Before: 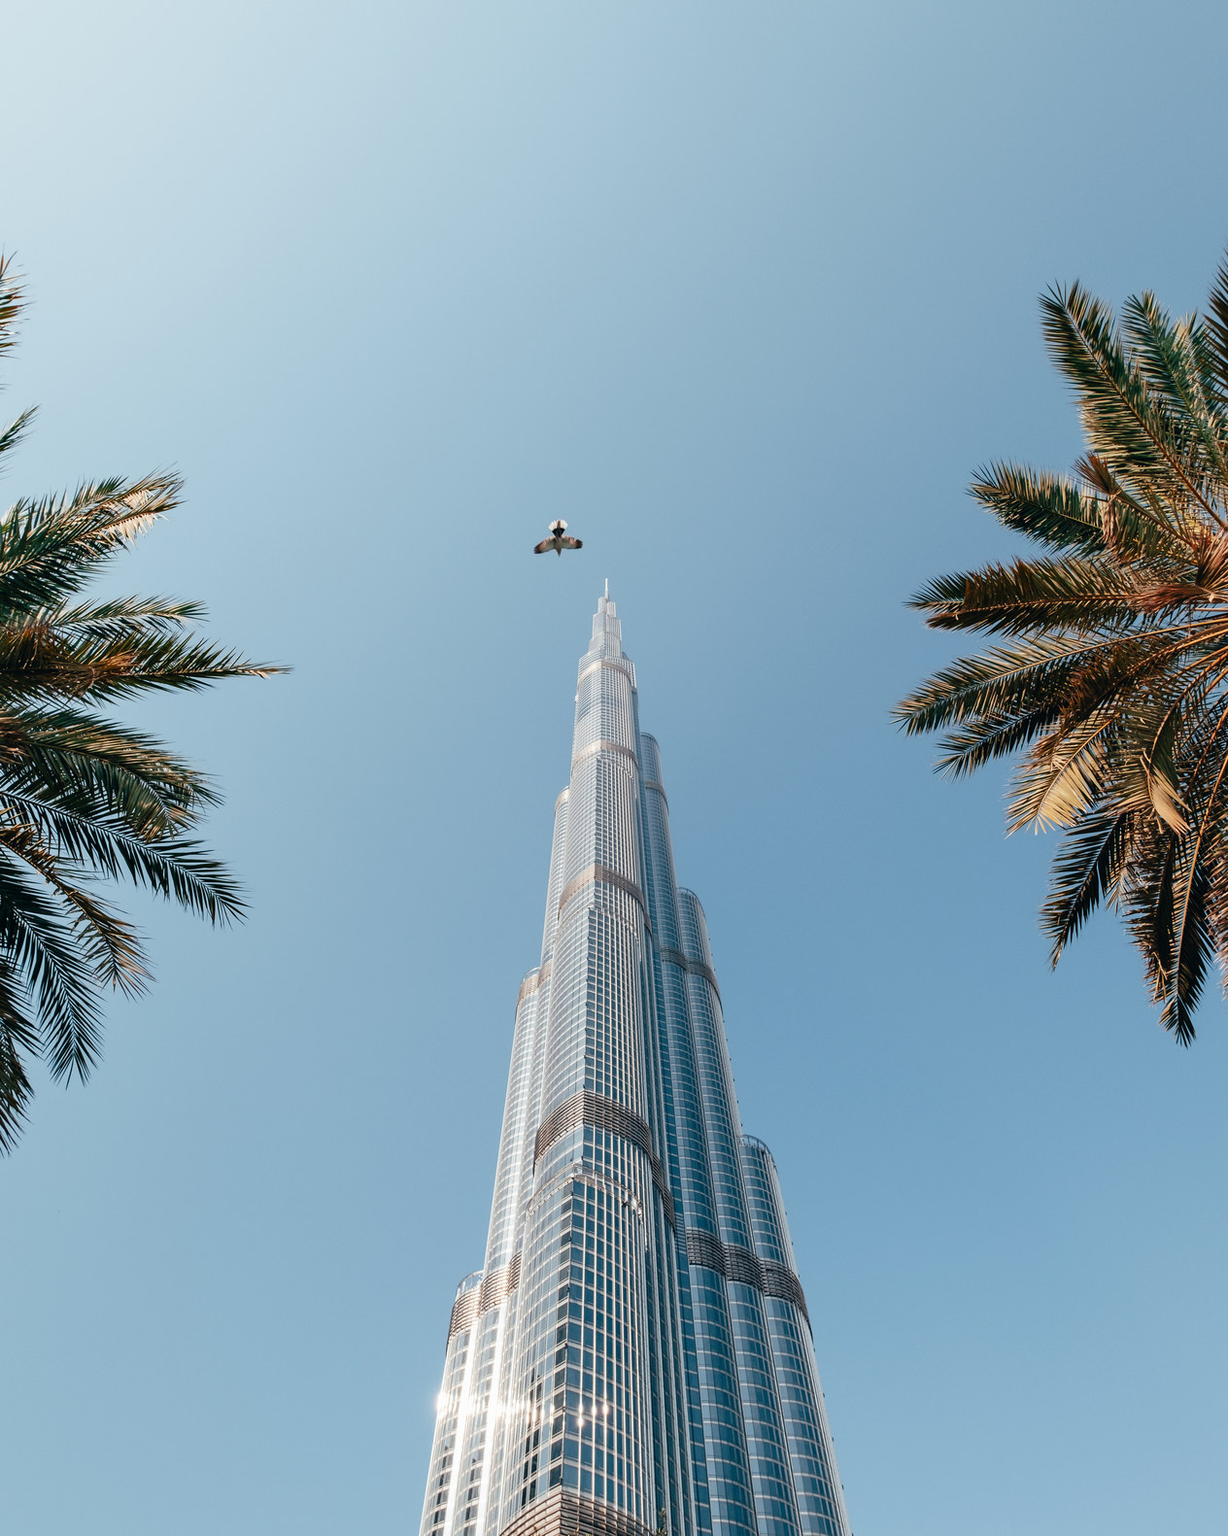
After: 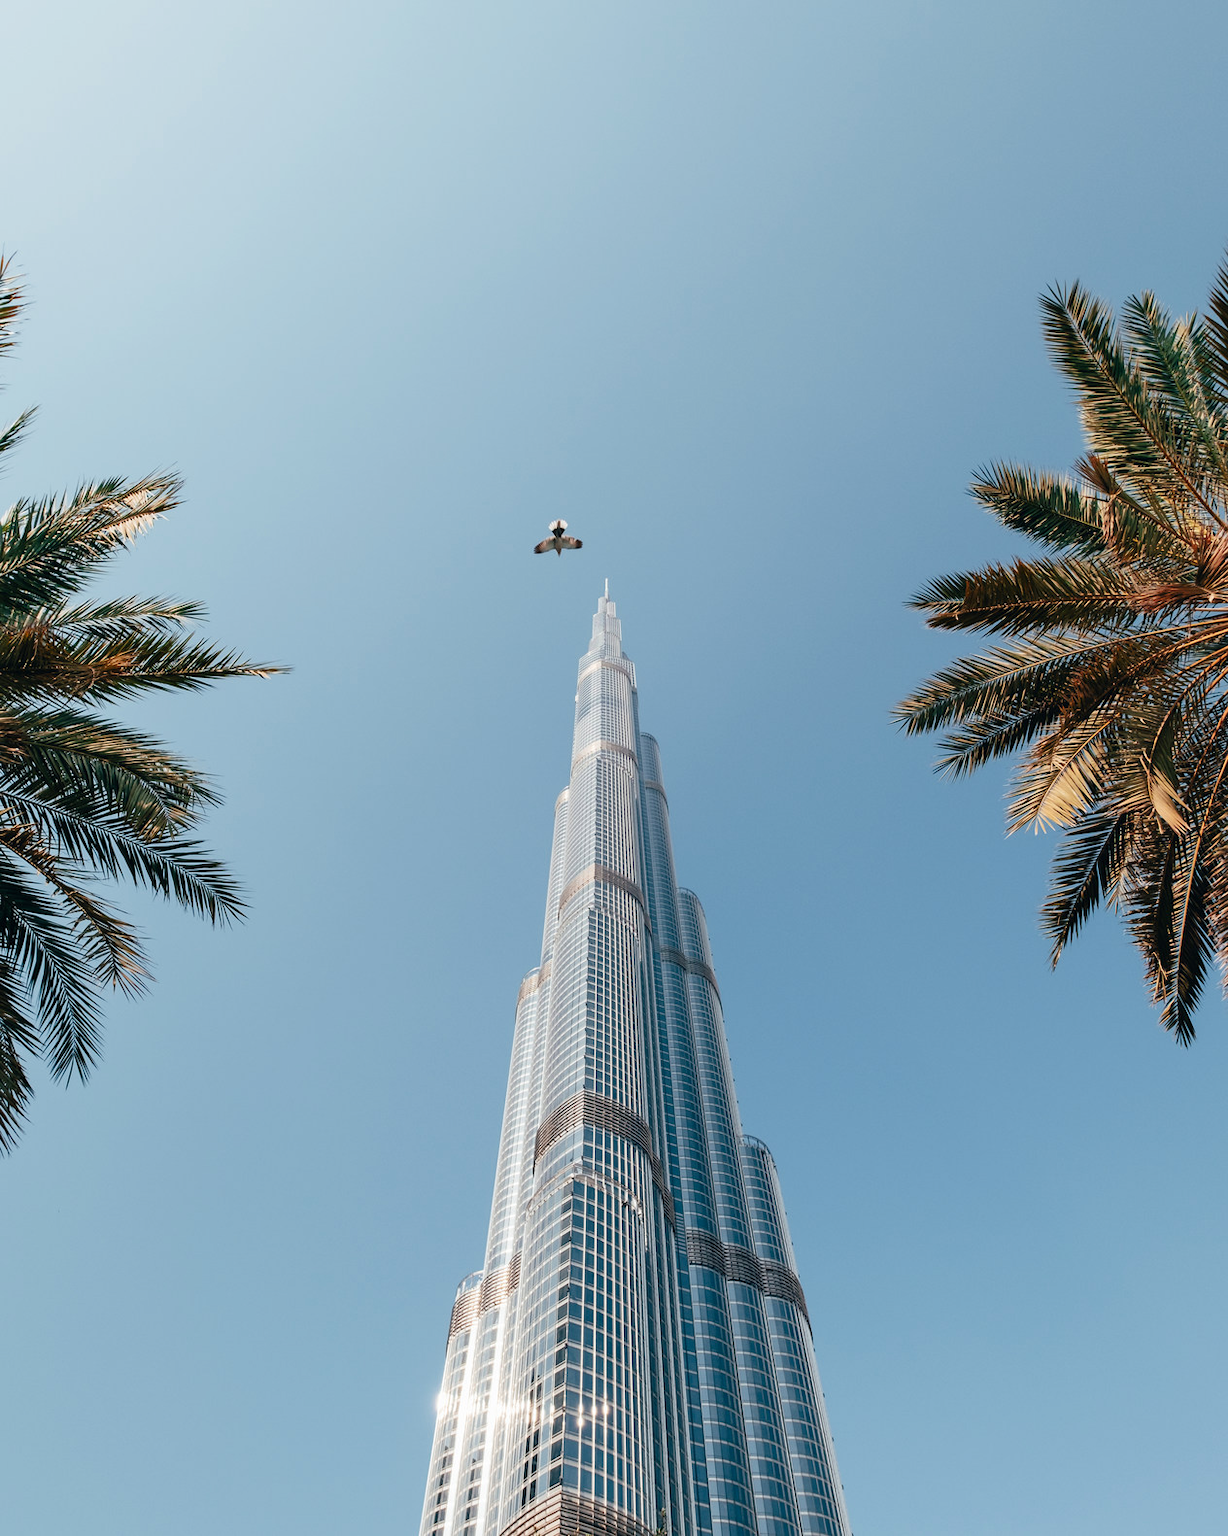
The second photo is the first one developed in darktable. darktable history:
color zones: curves: ch0 [(0, 0.5) (0.143, 0.5) (0.286, 0.5) (0.429, 0.495) (0.571, 0.437) (0.714, 0.44) (0.857, 0.496) (1, 0.5)]
base curve: curves: ch0 [(0, 0) (0.472, 0.508) (1, 1)]
